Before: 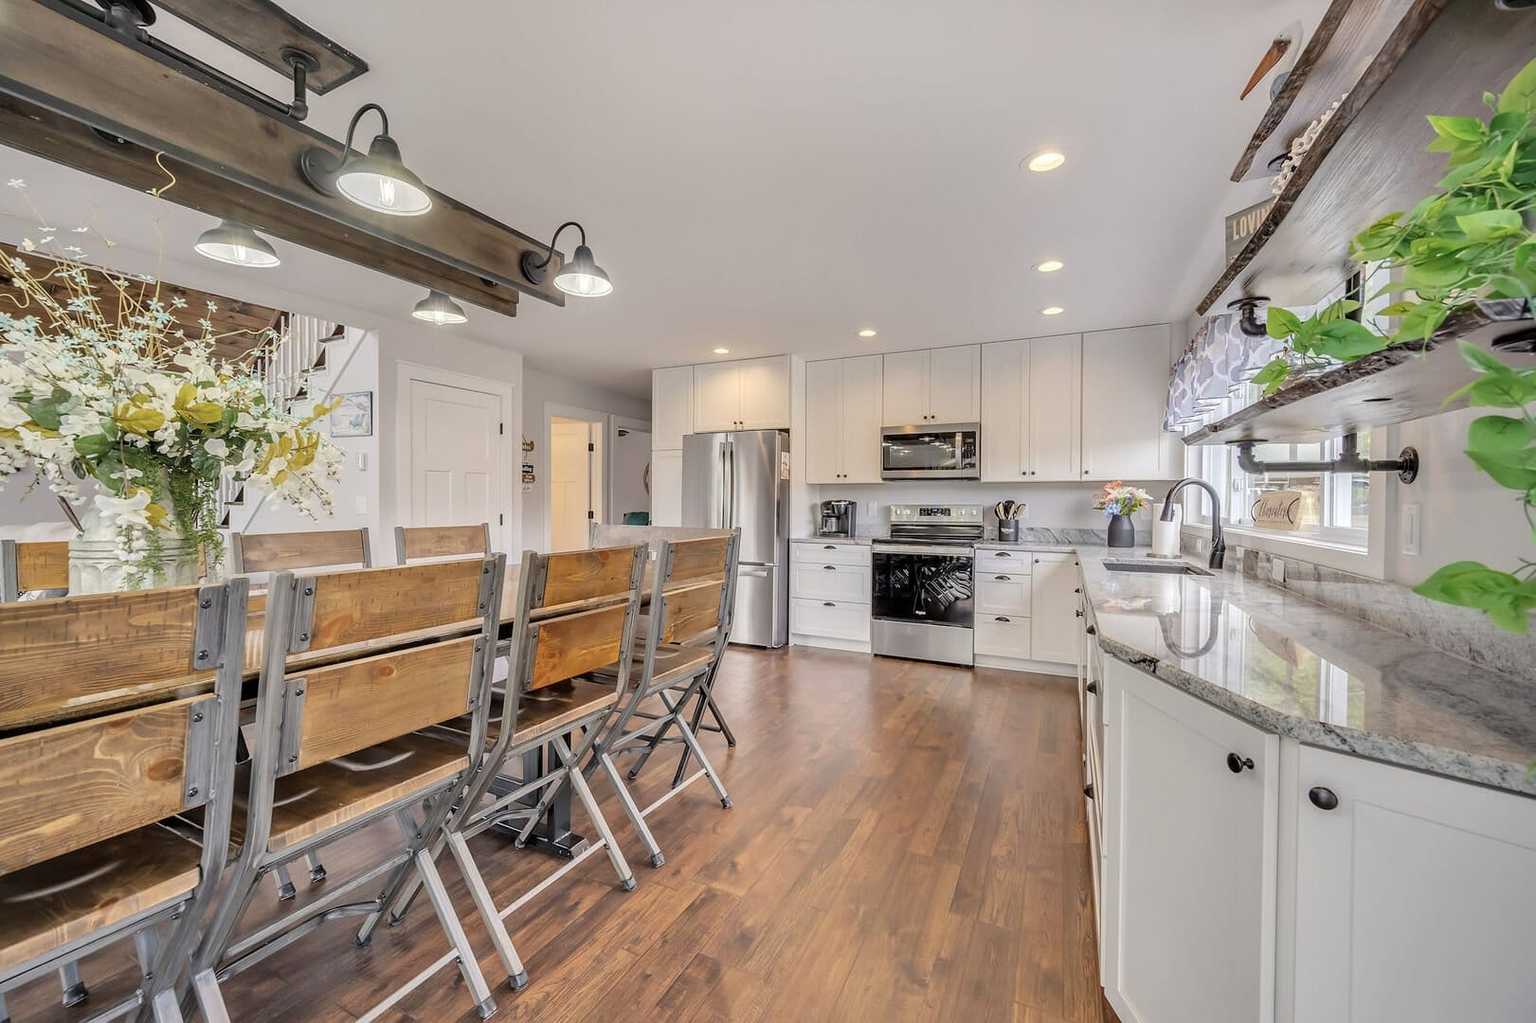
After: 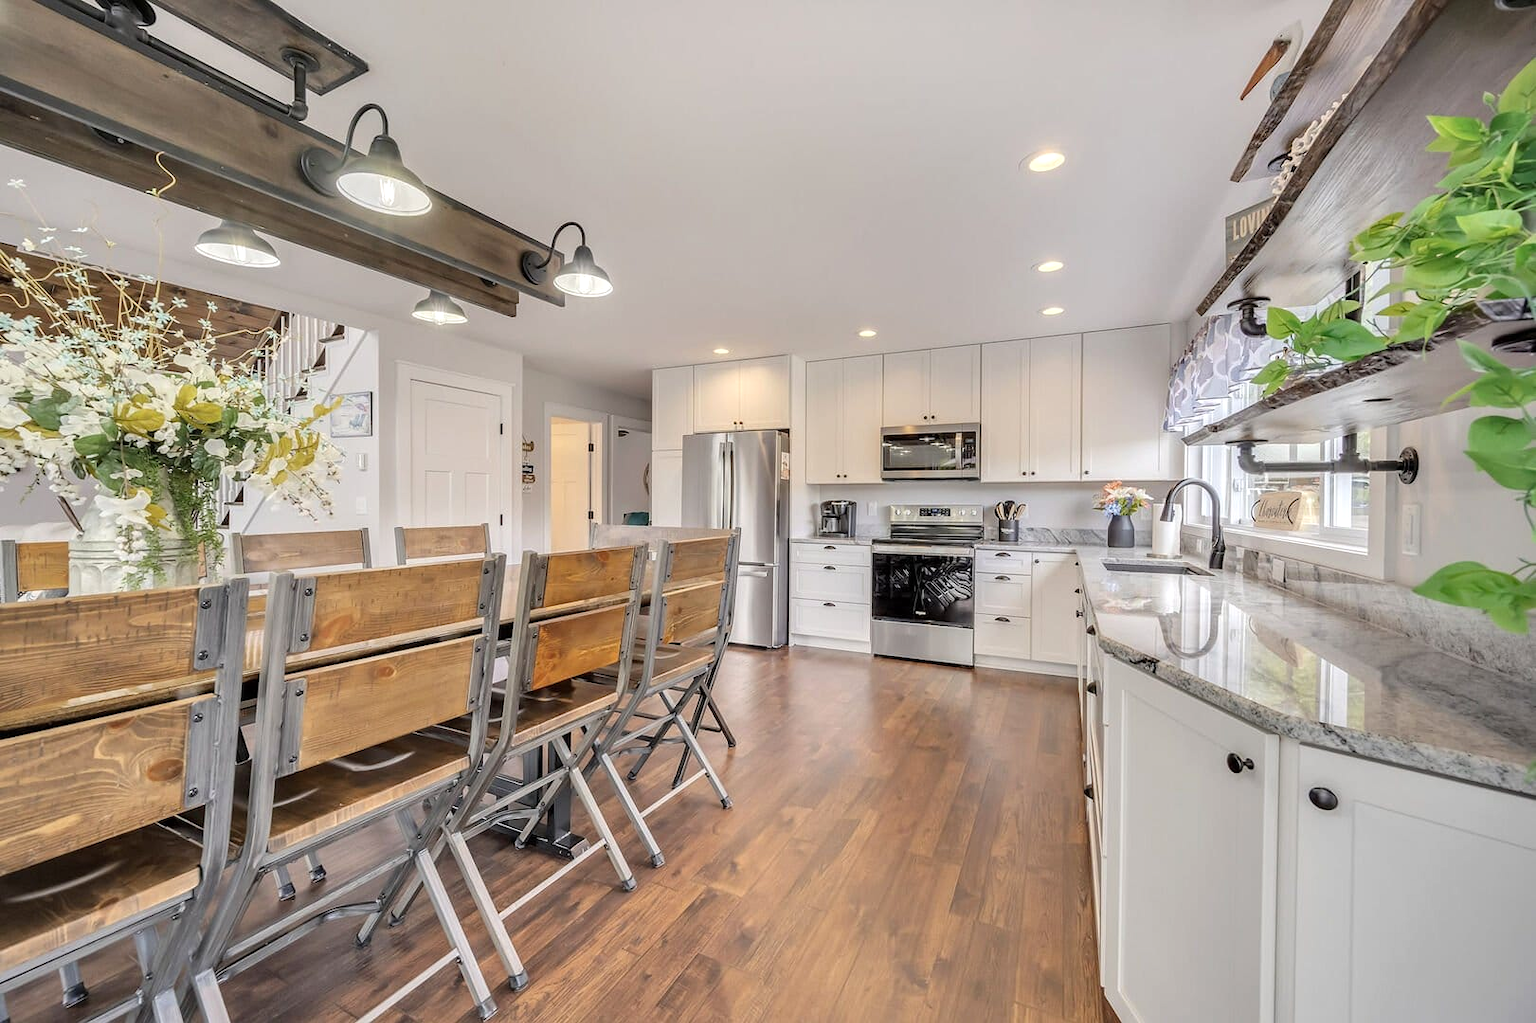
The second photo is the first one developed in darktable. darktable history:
exposure: exposure 0.17 EV, compensate highlight preservation false
